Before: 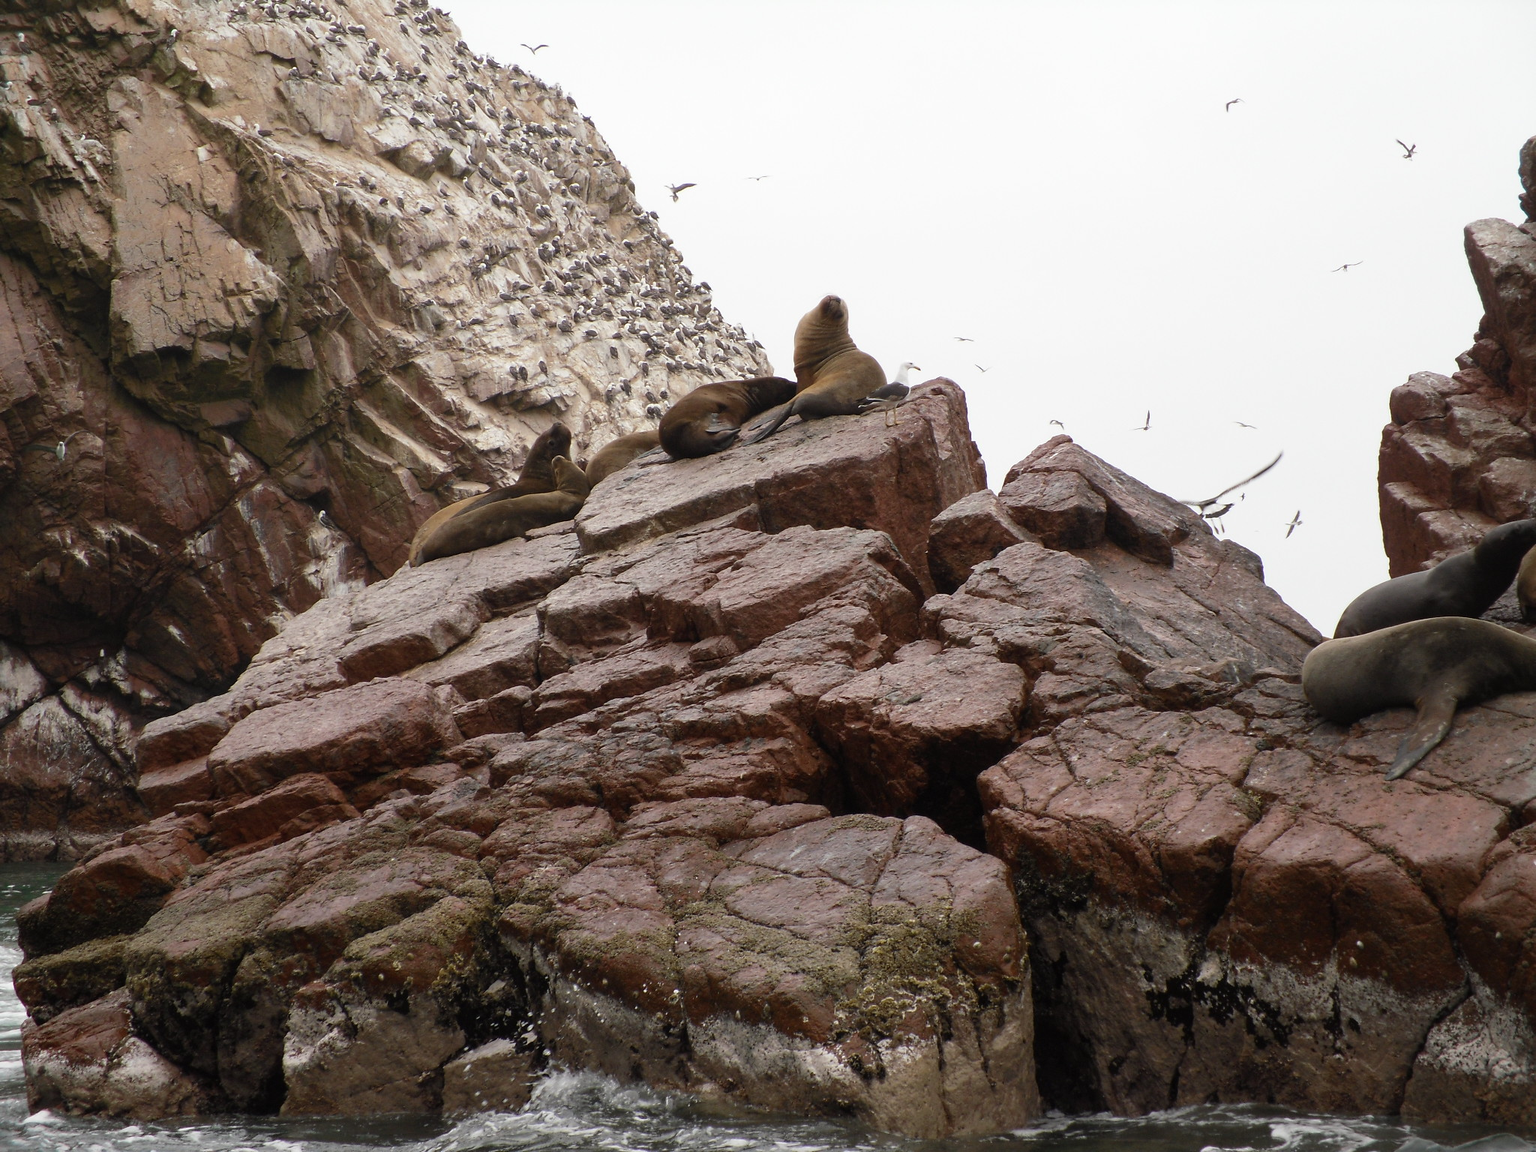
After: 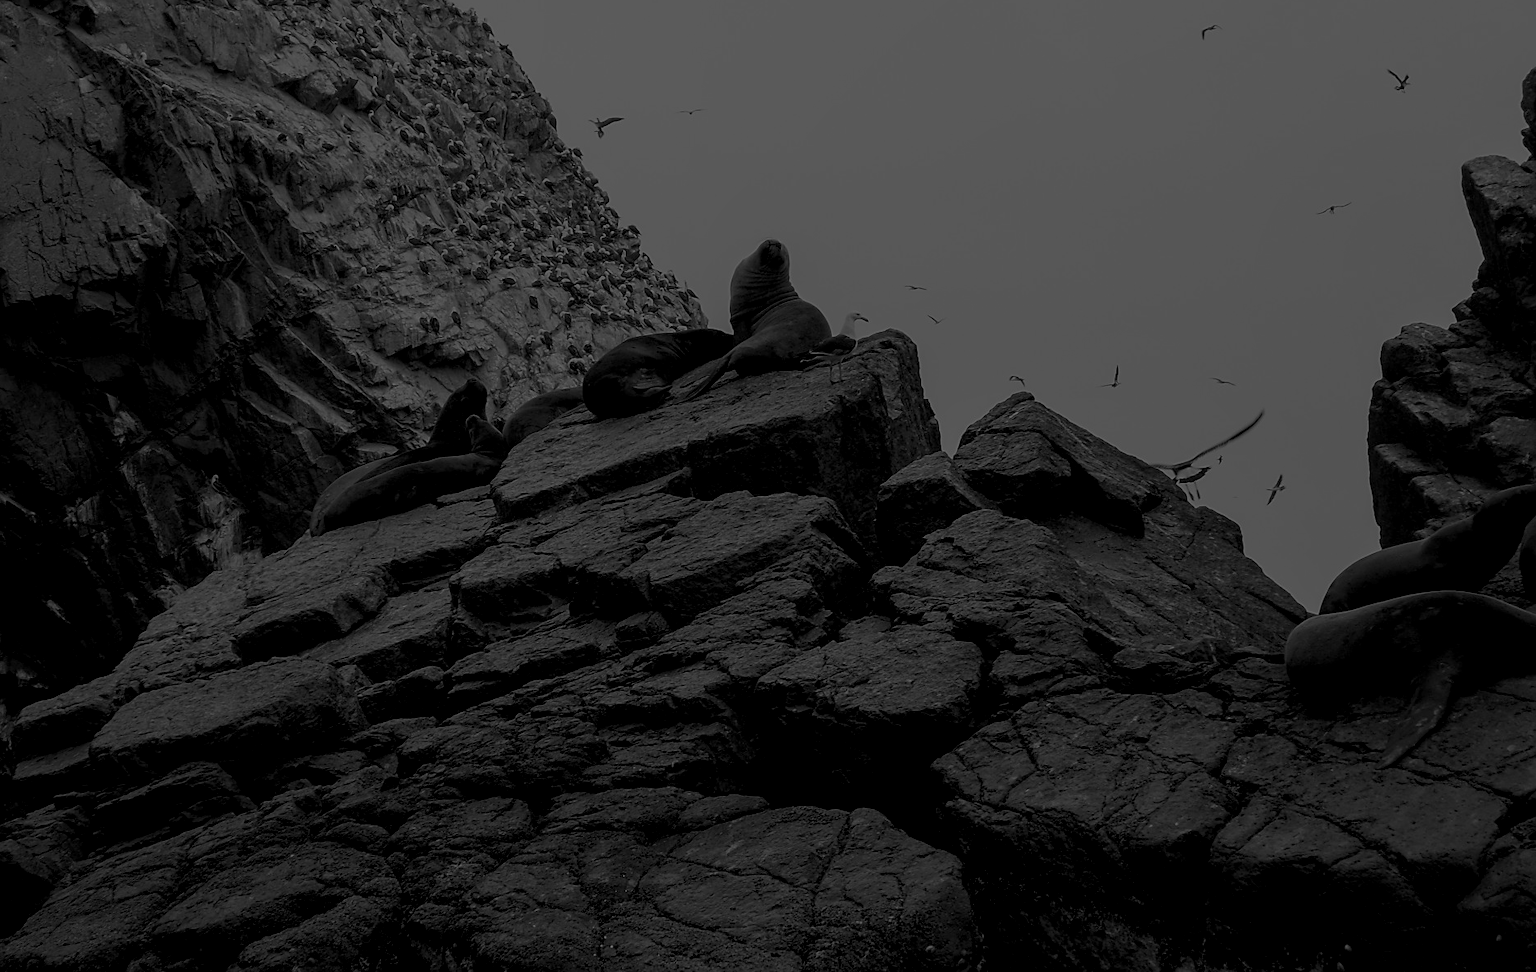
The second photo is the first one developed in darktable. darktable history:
monochrome: a 0, b 0, size 0.5, highlights 0.57
local contrast: detail 130%
colorize: hue 90°, saturation 19%, lightness 1.59%, version 1
crop: left 8.155%, top 6.611%, bottom 15.385%
sharpen: on, module defaults
